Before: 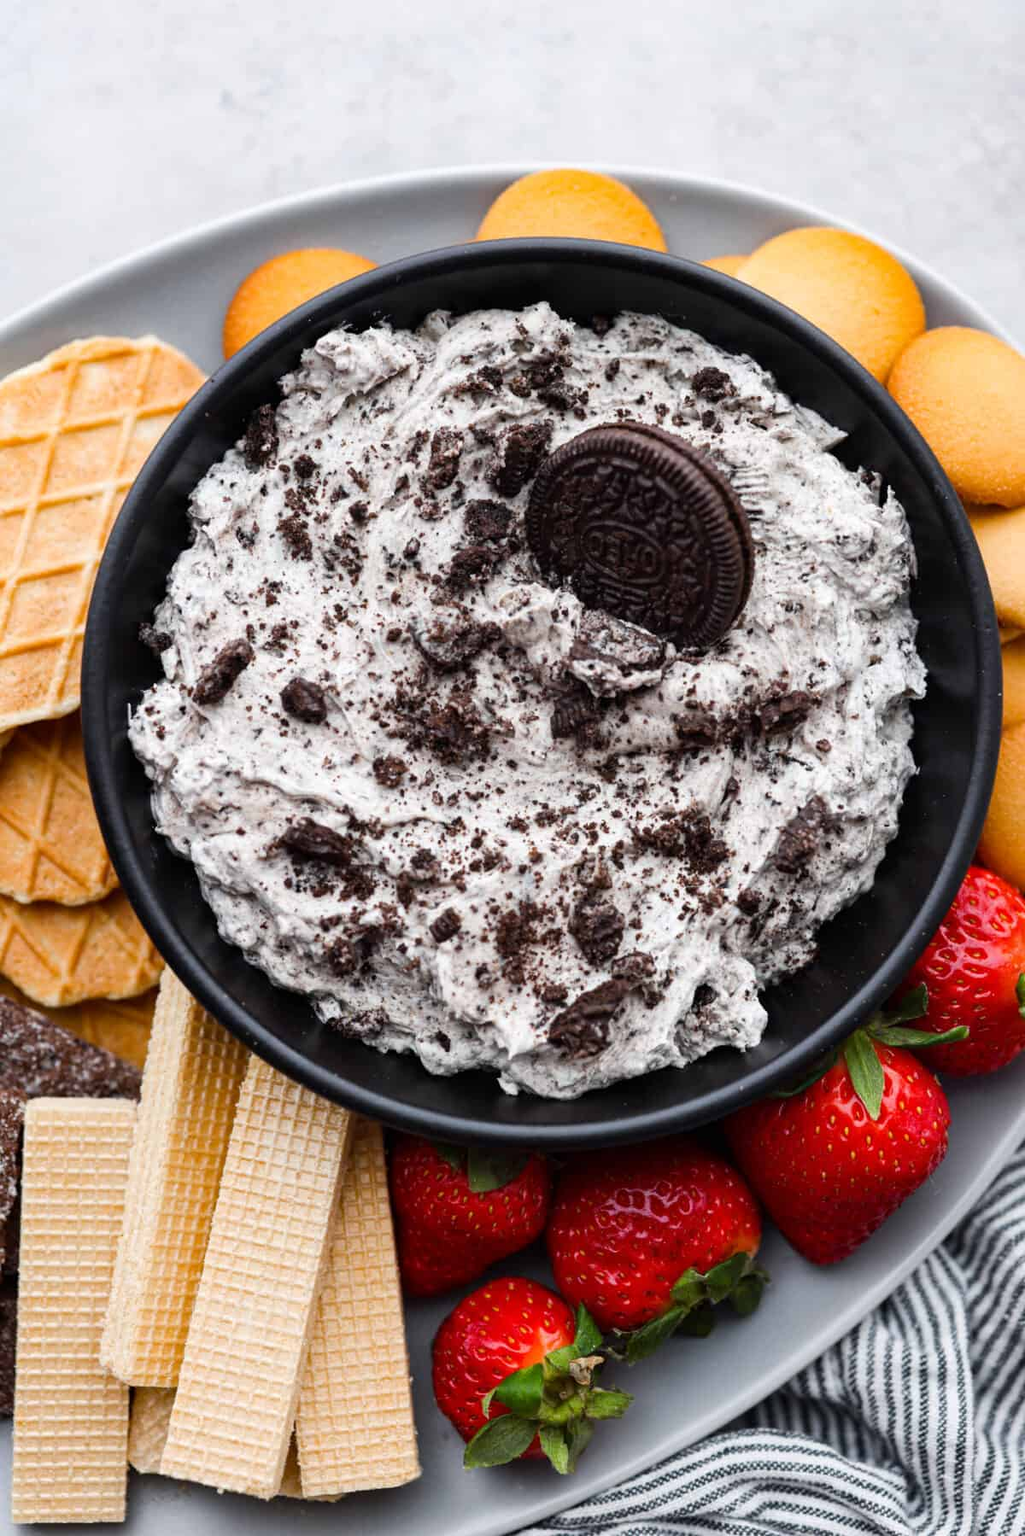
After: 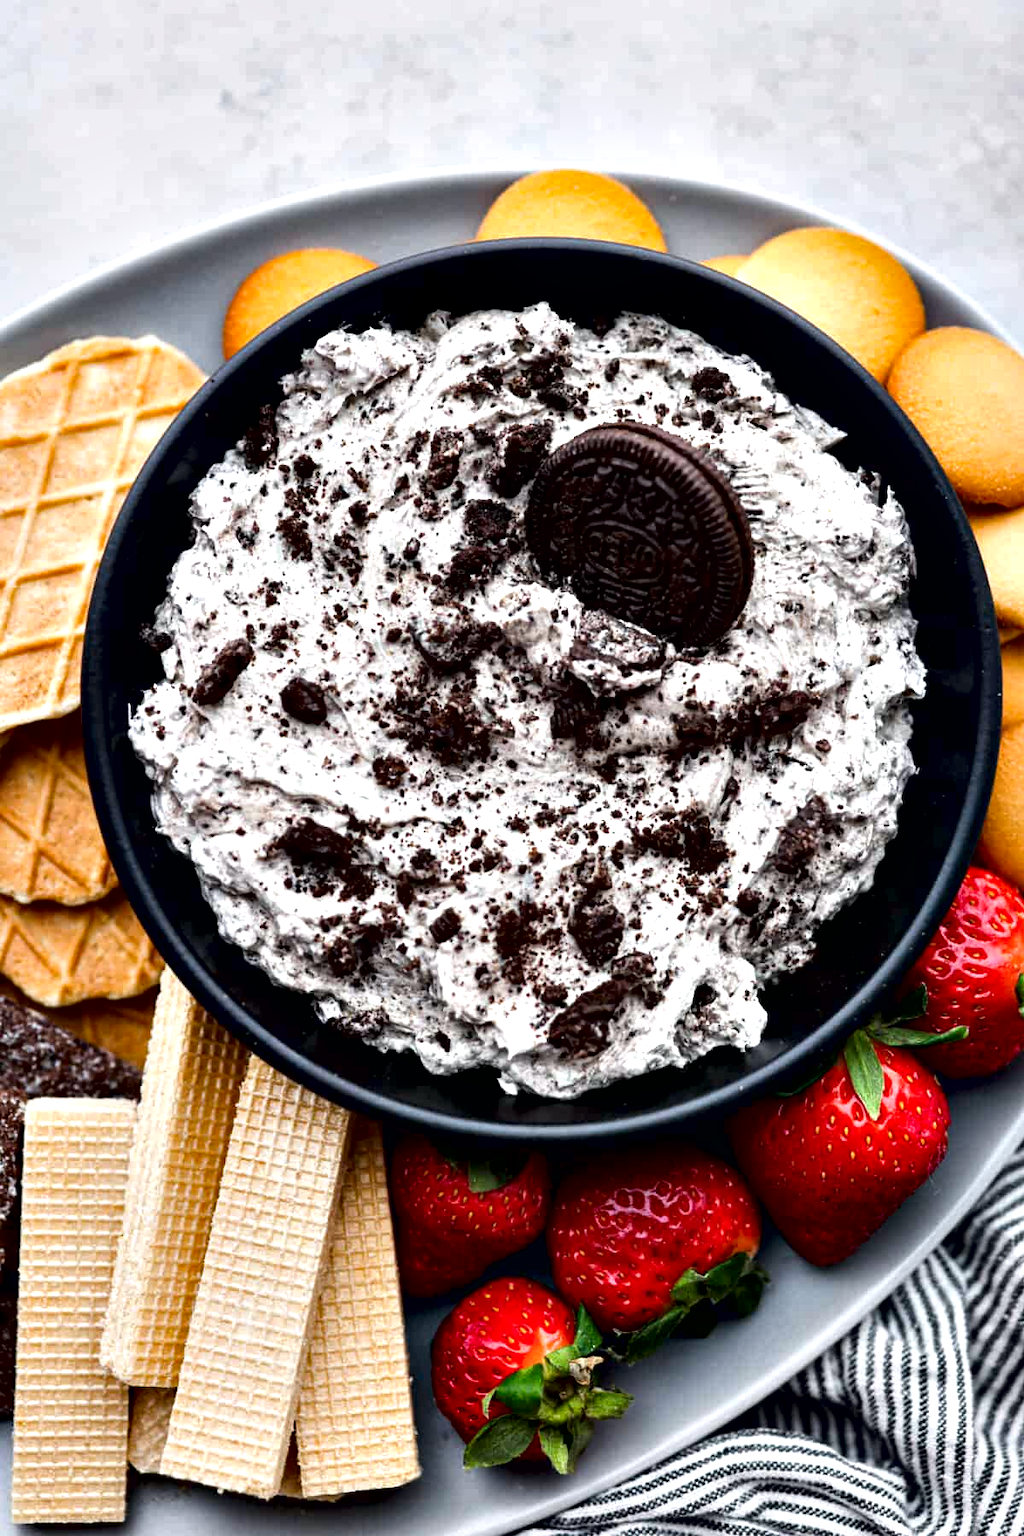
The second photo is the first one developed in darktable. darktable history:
contrast brightness saturation: contrast 0.033, brightness -0.04
local contrast: mode bilateral grid, contrast 20, coarseness 51, detail 120%, midtone range 0.2
contrast equalizer: y [[0.6 ×6], [0.55 ×6], [0 ×6], [0 ×6], [0 ×6]]
